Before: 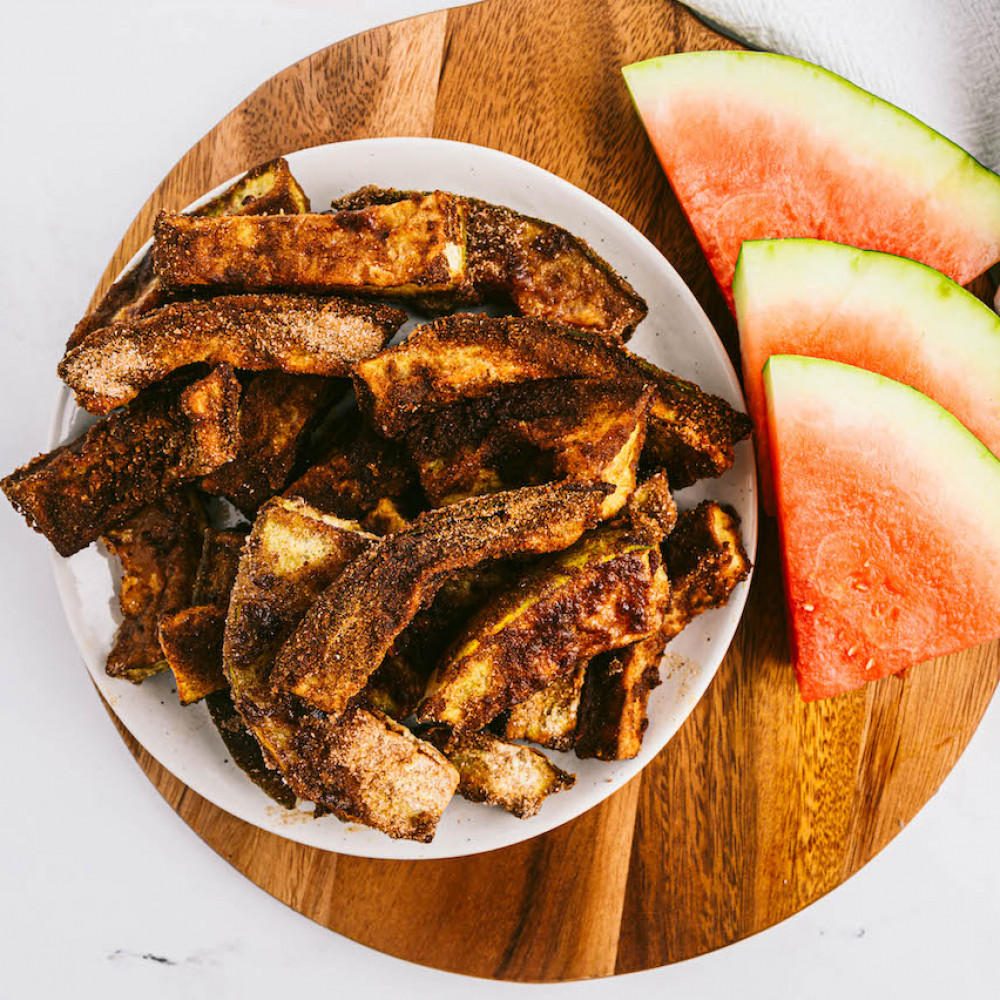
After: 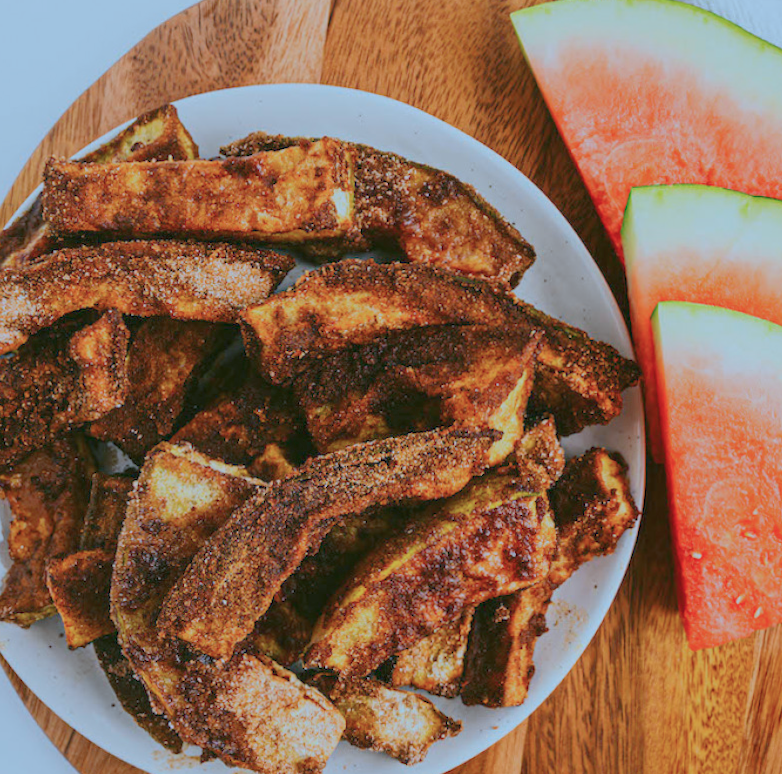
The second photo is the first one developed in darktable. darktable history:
color correction: highlights a* -9.35, highlights b* -23.15
color balance rgb: contrast -30%
rotate and perspective: rotation 0.192°, lens shift (horizontal) -0.015, crop left 0.005, crop right 0.996, crop top 0.006, crop bottom 0.99
crop and rotate: left 10.77%, top 5.1%, right 10.41%, bottom 16.76%
